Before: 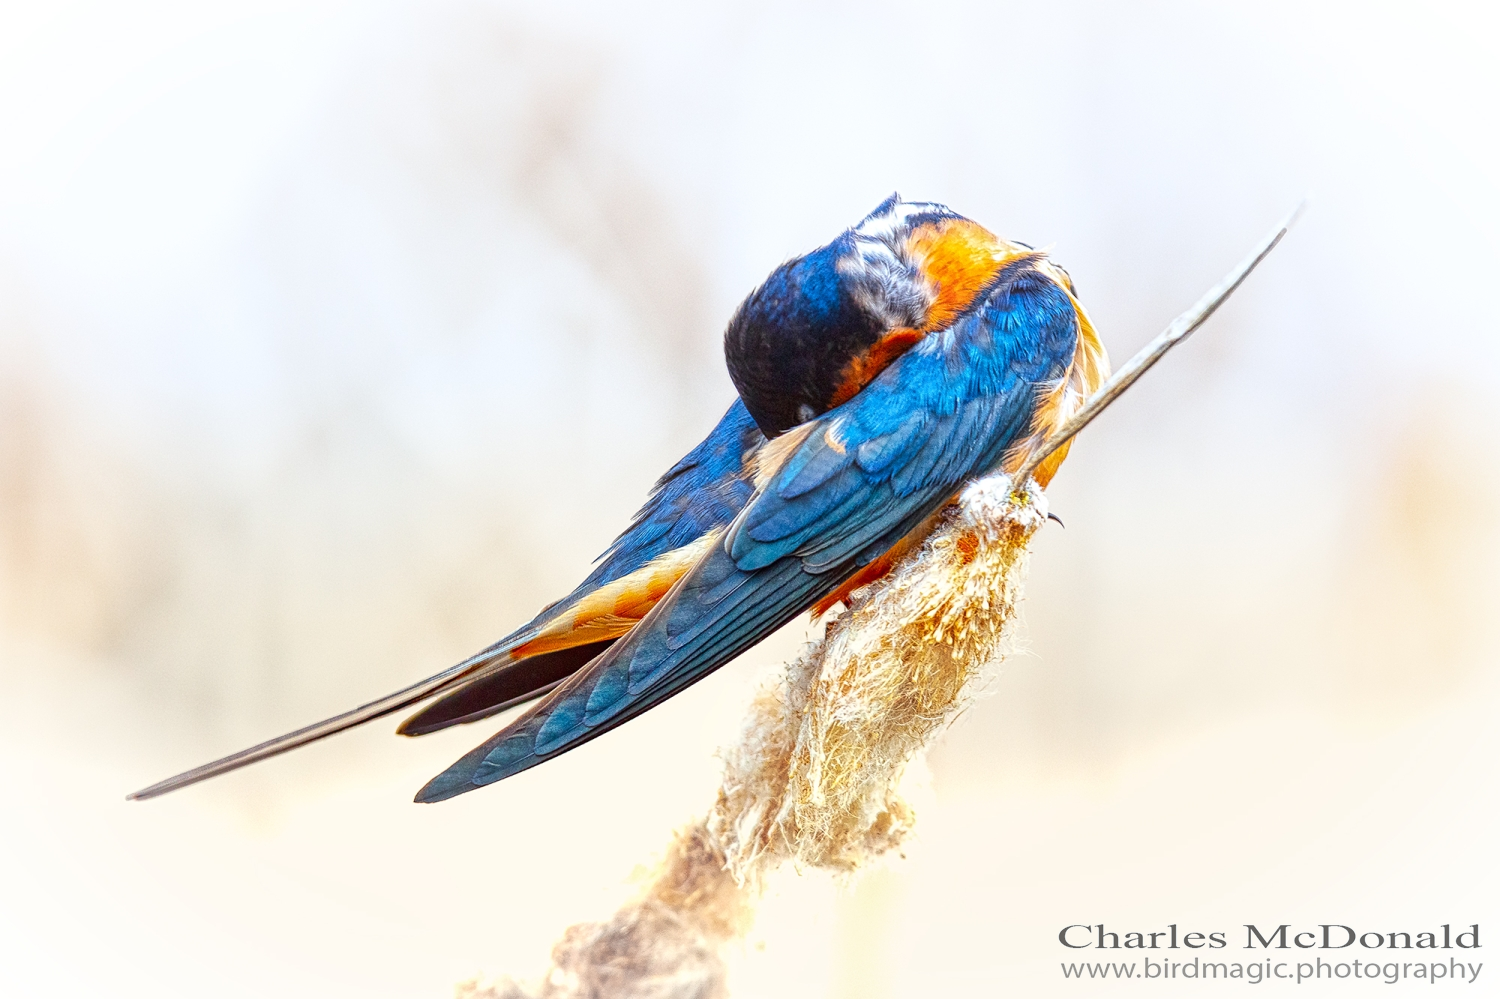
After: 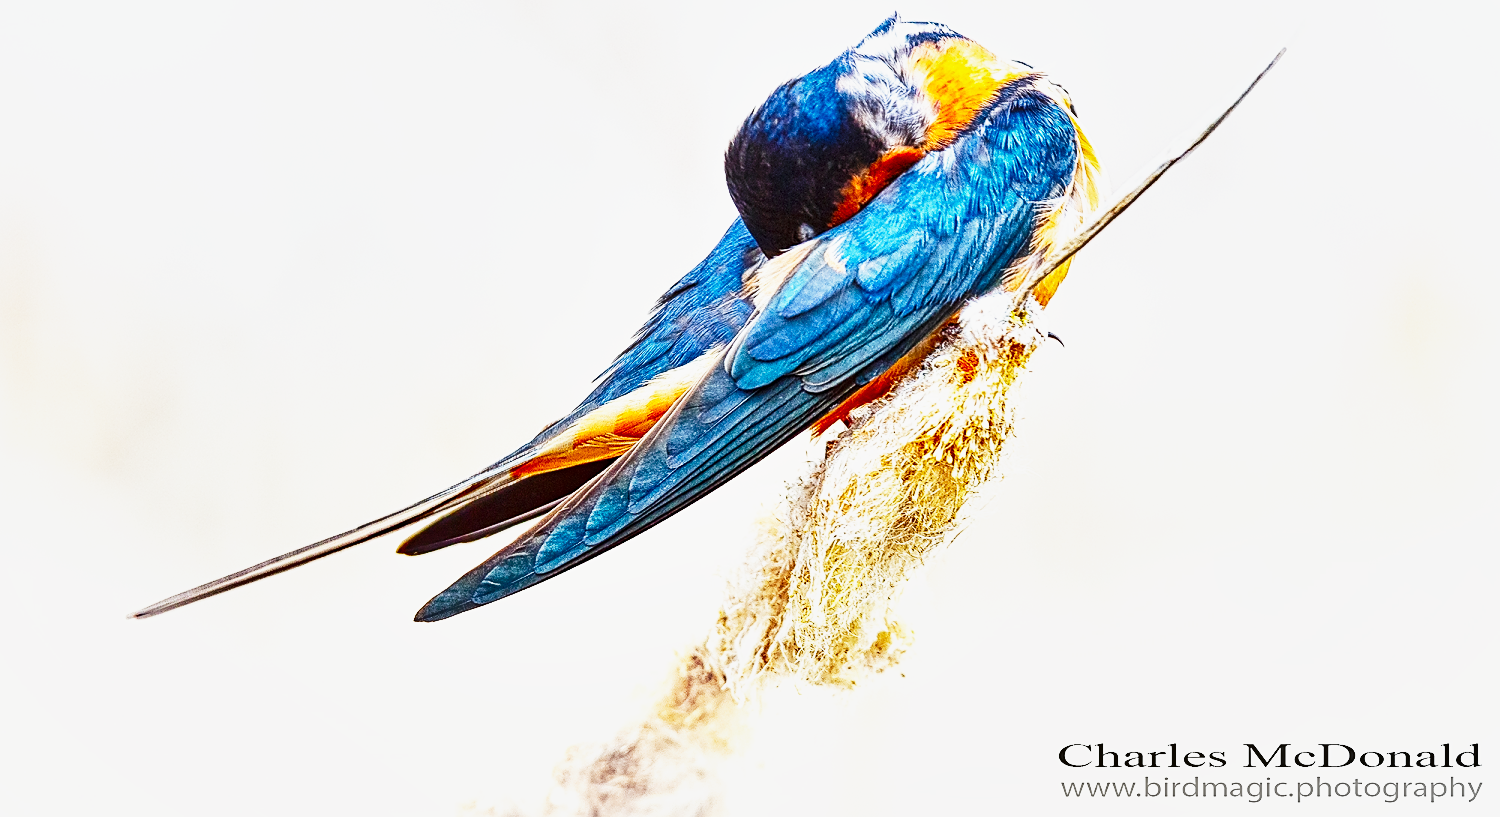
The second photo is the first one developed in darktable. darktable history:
crop and rotate: top 18.169%
shadows and highlights: shadows 43.48, white point adjustment -1.62, soften with gaussian
base curve: curves: ch0 [(0, 0) (0.026, 0.03) (0.109, 0.232) (0.351, 0.748) (0.669, 0.968) (1, 1)], preserve colors none
sharpen: on, module defaults
